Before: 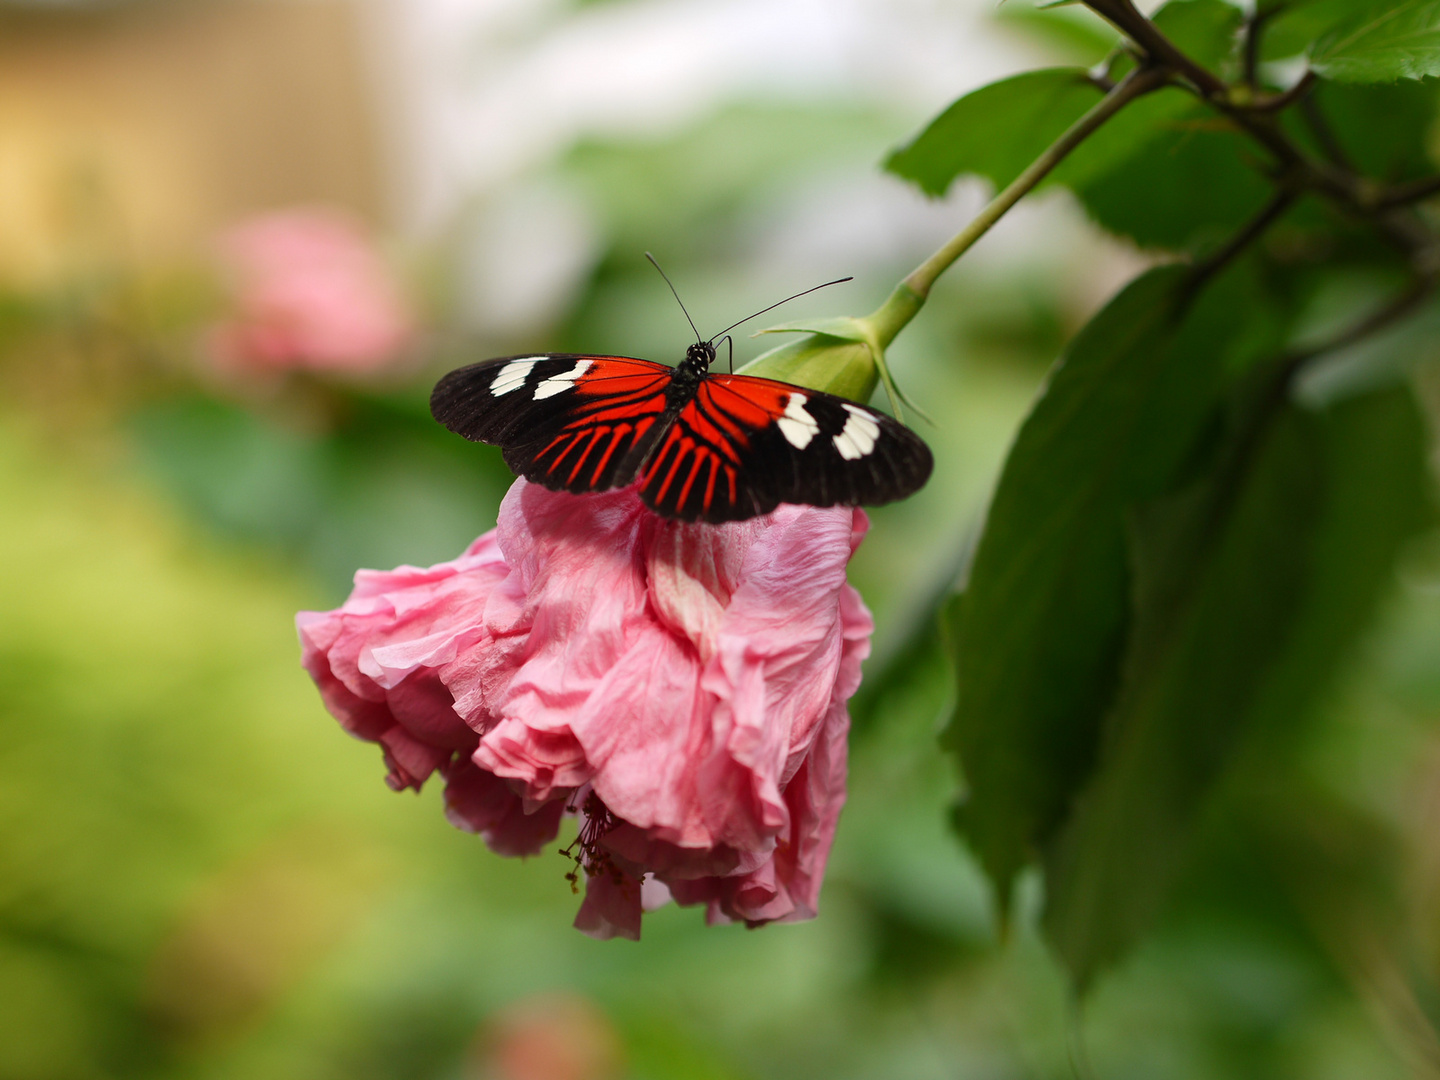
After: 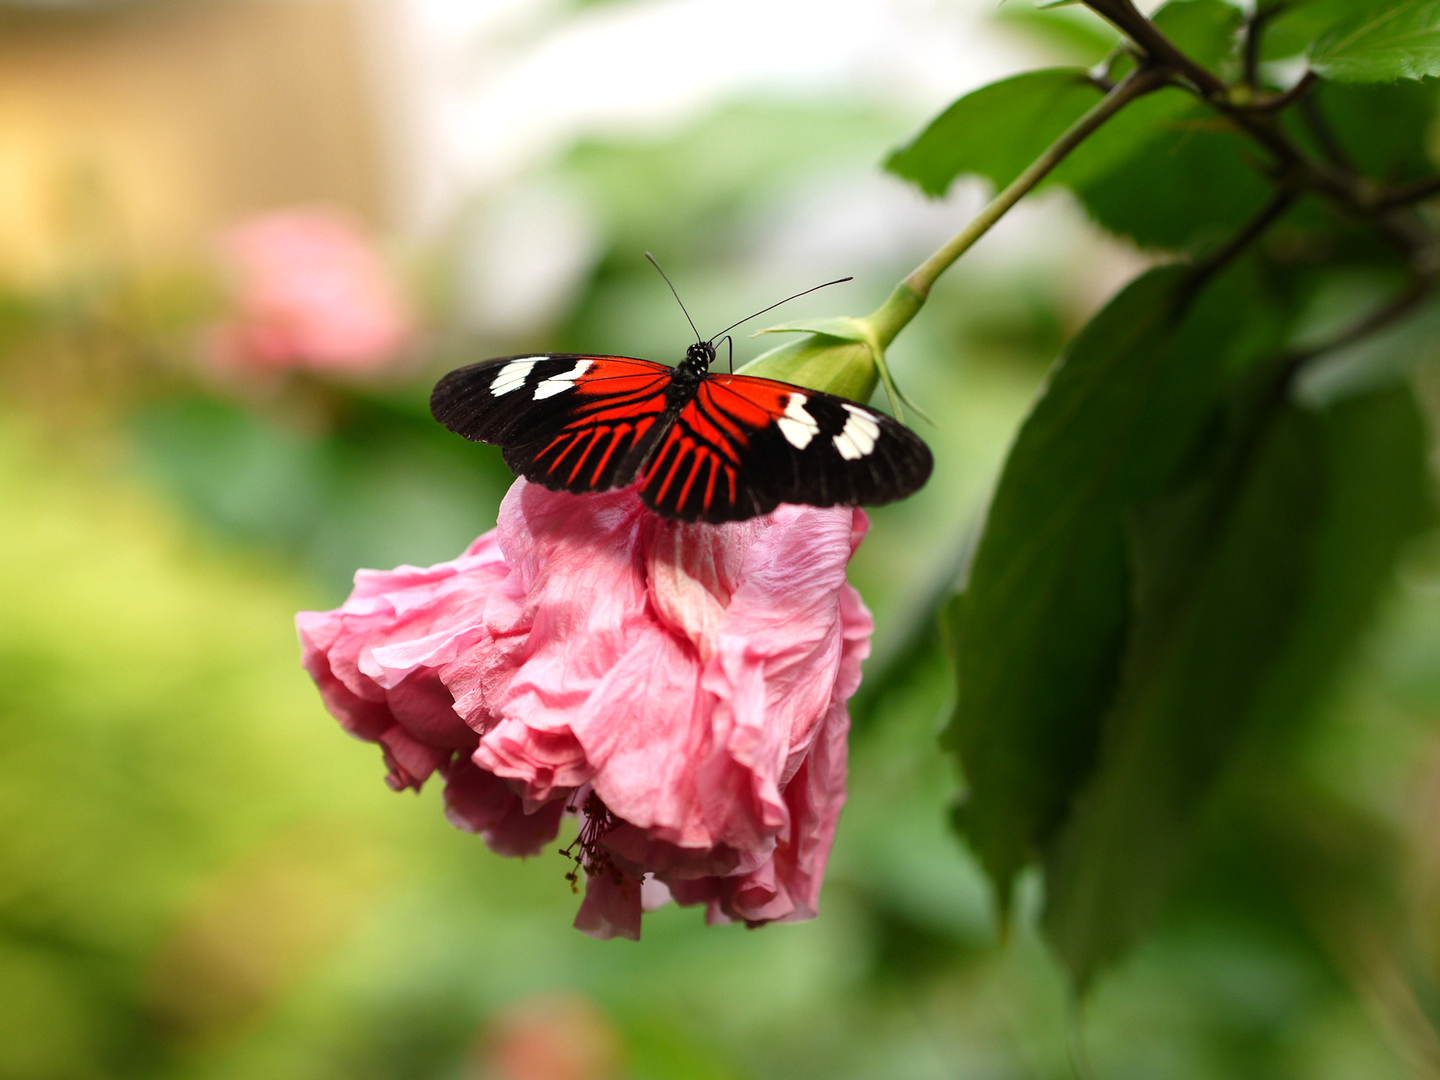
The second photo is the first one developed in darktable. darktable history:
tone equalizer: -8 EV -0.448 EV, -7 EV -0.406 EV, -6 EV -0.32 EV, -5 EV -0.193 EV, -3 EV 0.225 EV, -2 EV 0.32 EV, -1 EV 0.382 EV, +0 EV 0.388 EV
